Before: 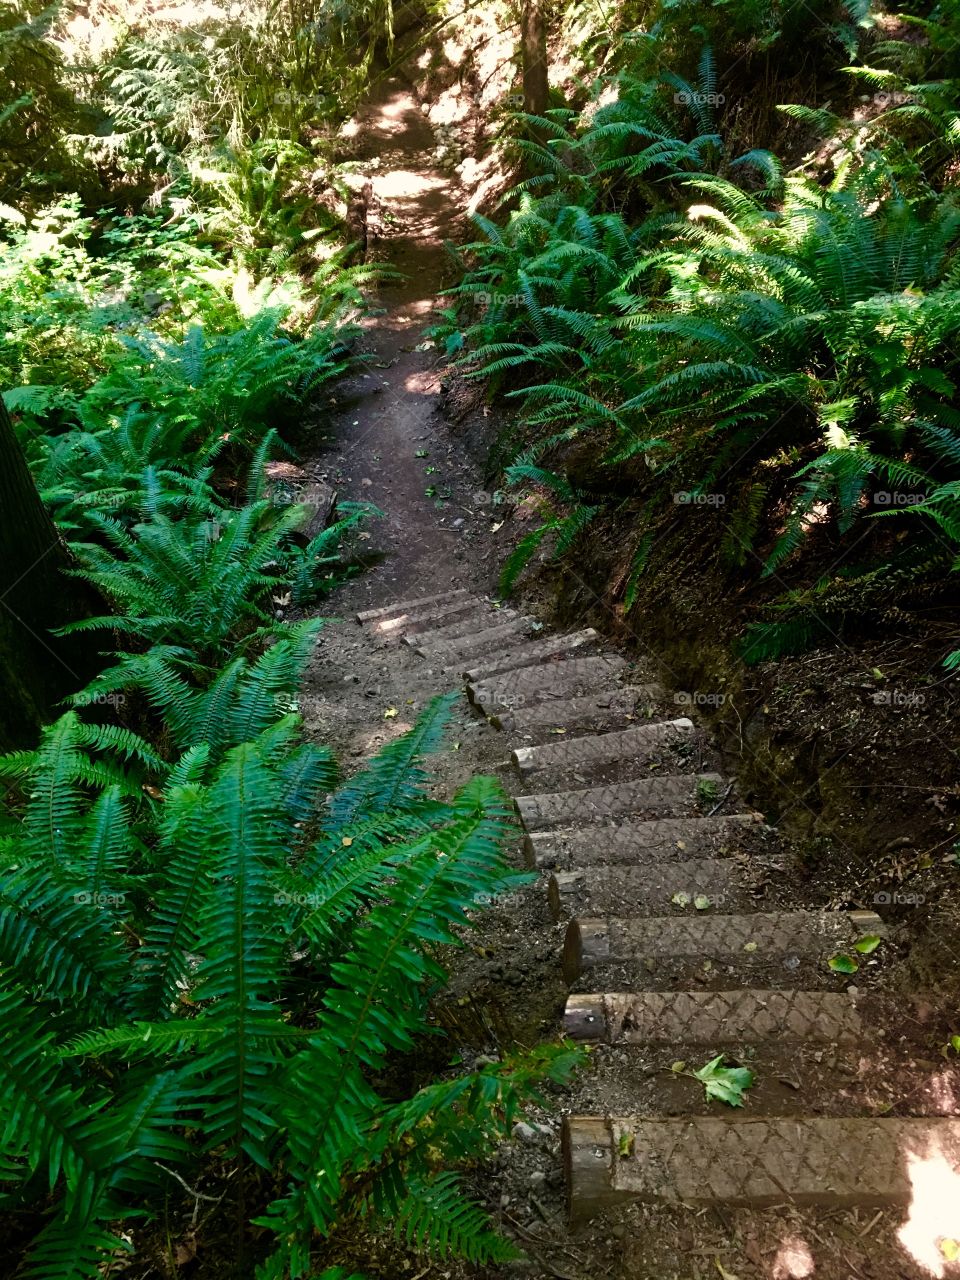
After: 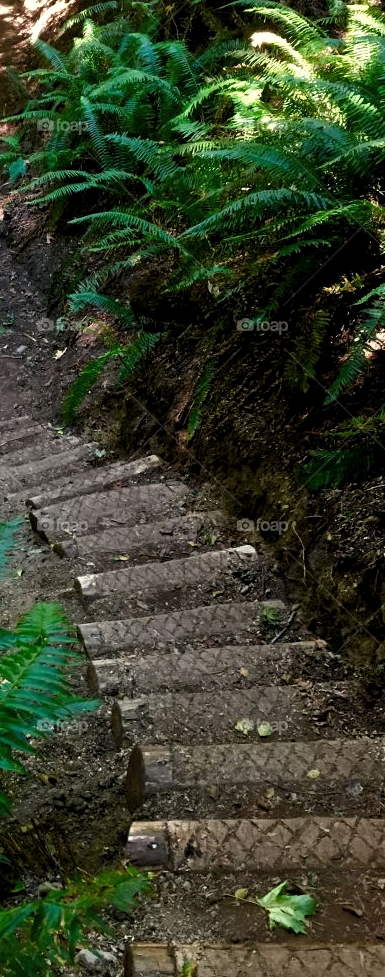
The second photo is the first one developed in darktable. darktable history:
crop: left 45.597%, top 13.517%, right 14.225%, bottom 10.152%
levels: levels [0.031, 0.5, 0.969]
